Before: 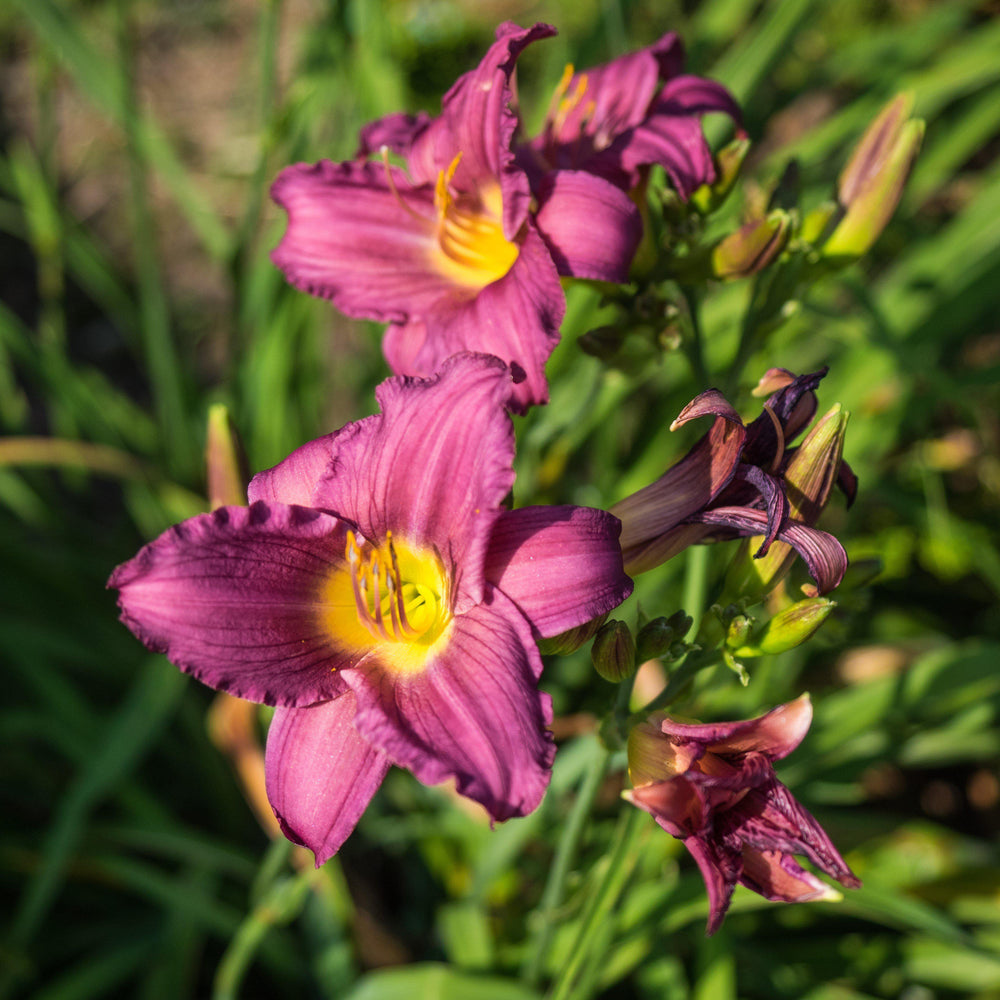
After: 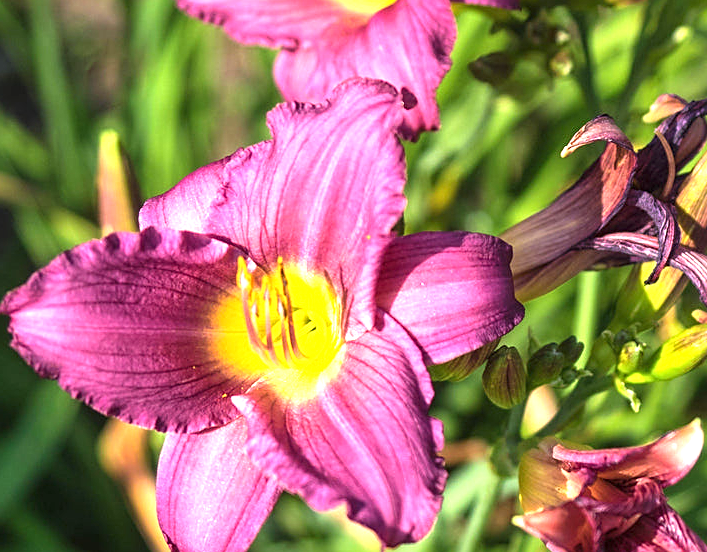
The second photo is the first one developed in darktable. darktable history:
sharpen: on, module defaults
exposure: black level correction 0, exposure 1.199 EV, compensate highlight preservation false
crop: left 10.999%, top 27.458%, right 18.255%, bottom 17.243%
